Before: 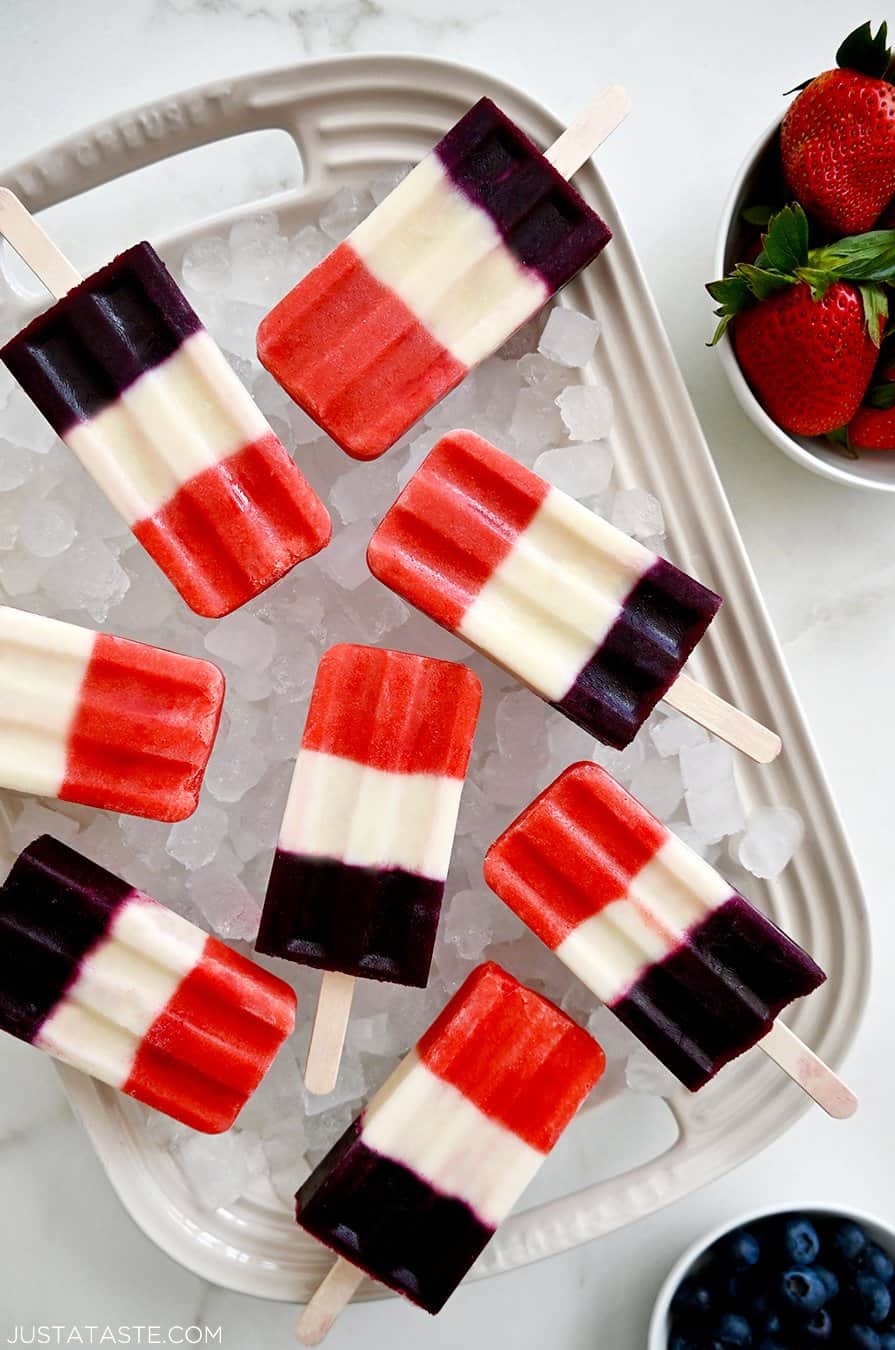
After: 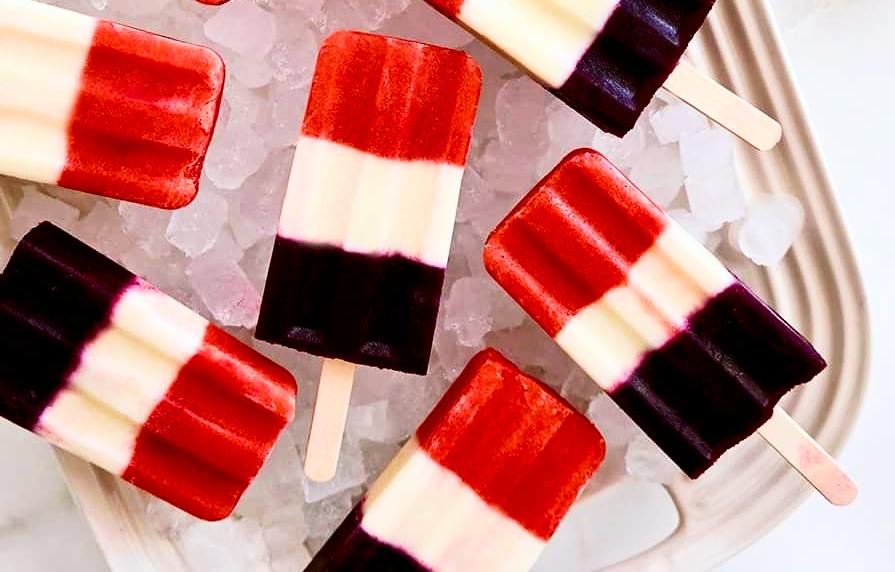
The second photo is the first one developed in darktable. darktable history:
color balance rgb: shadows lift › chroma 0.845%, shadows lift › hue 112.79°, power › chroma 1.532%, power › hue 26.57°, linear chroma grading › global chroma 0.791%, perceptual saturation grading › global saturation 19.46%, global vibrance 20%
velvia: on, module defaults
color correction: highlights a* -0.082, highlights b* -5.66, shadows a* -0.124, shadows b* -0.118
crop: top 45.42%, bottom 12.198%
tone curve: curves: ch0 [(0, 0) (0.137, 0.063) (0.255, 0.176) (0.502, 0.502) (0.749, 0.839) (1, 1)], color space Lab, independent channels, preserve colors none
exposure: exposure -0.051 EV, compensate highlight preservation false
